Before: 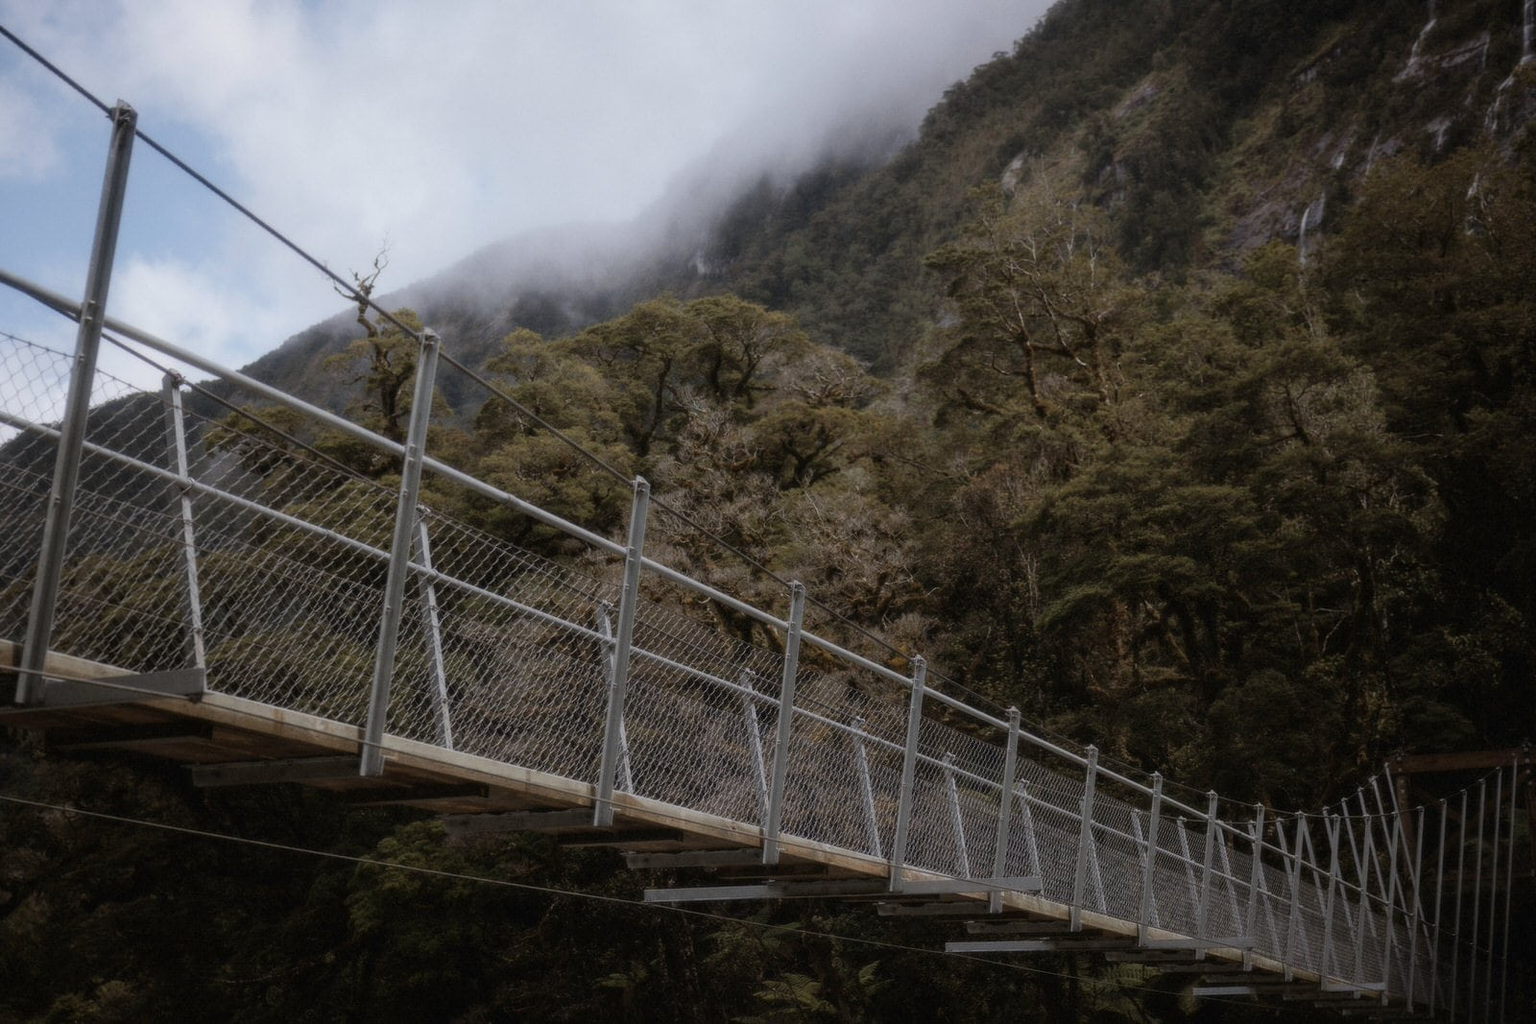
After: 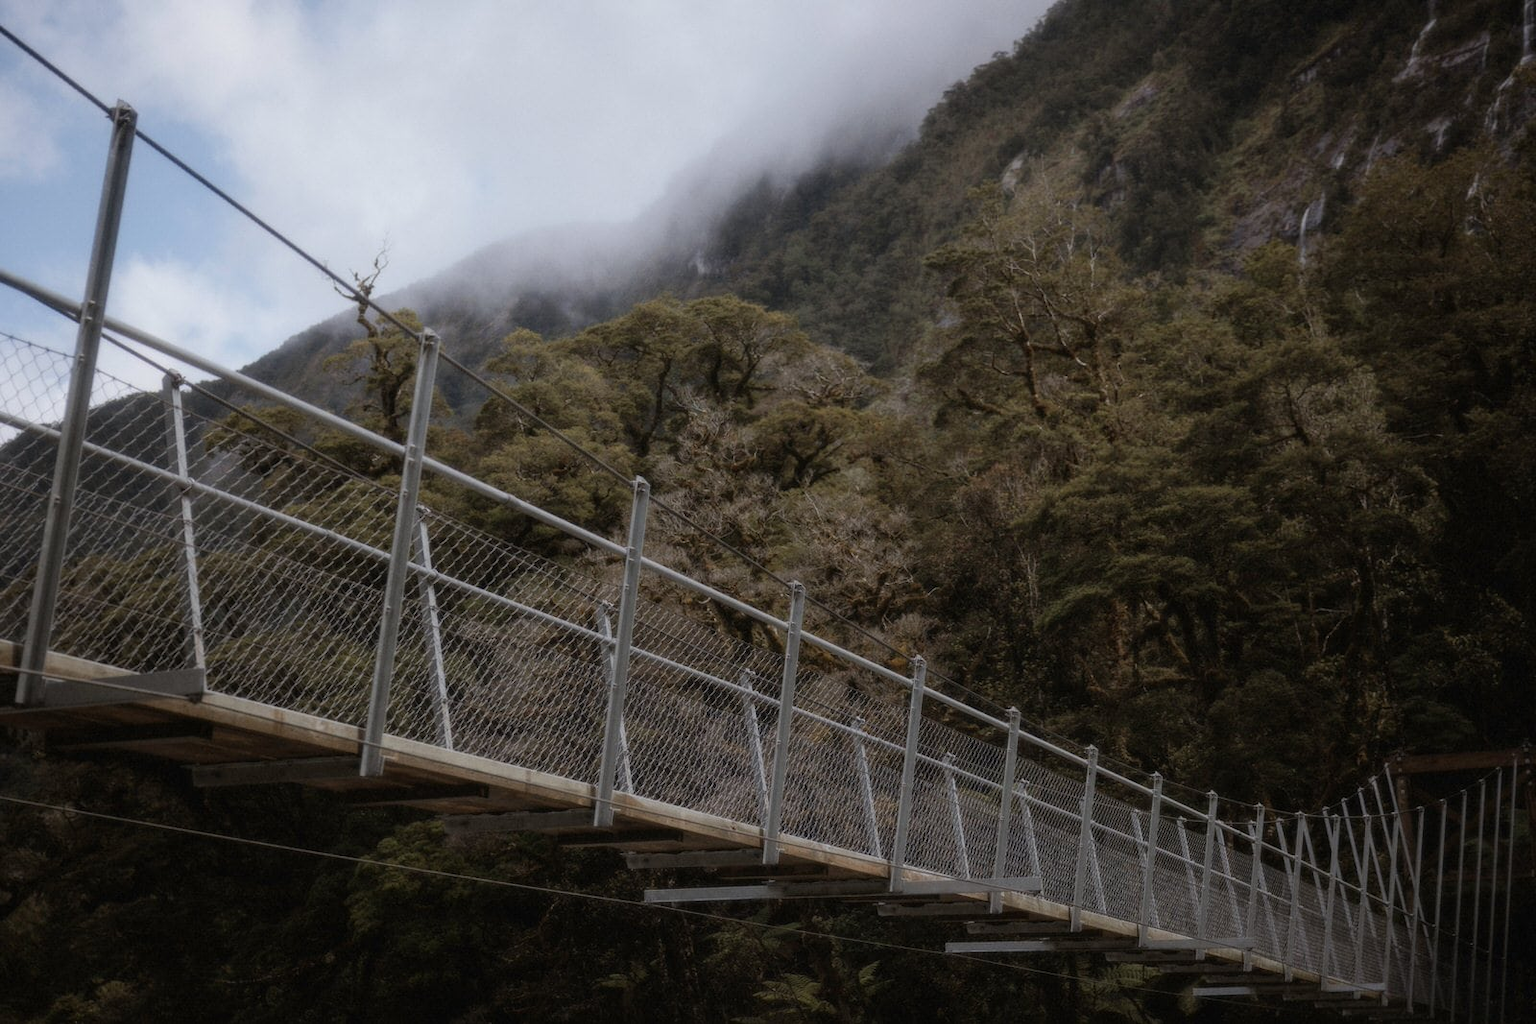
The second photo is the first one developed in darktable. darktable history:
base curve: exposure shift 0, preserve colors none
white balance: emerald 1
